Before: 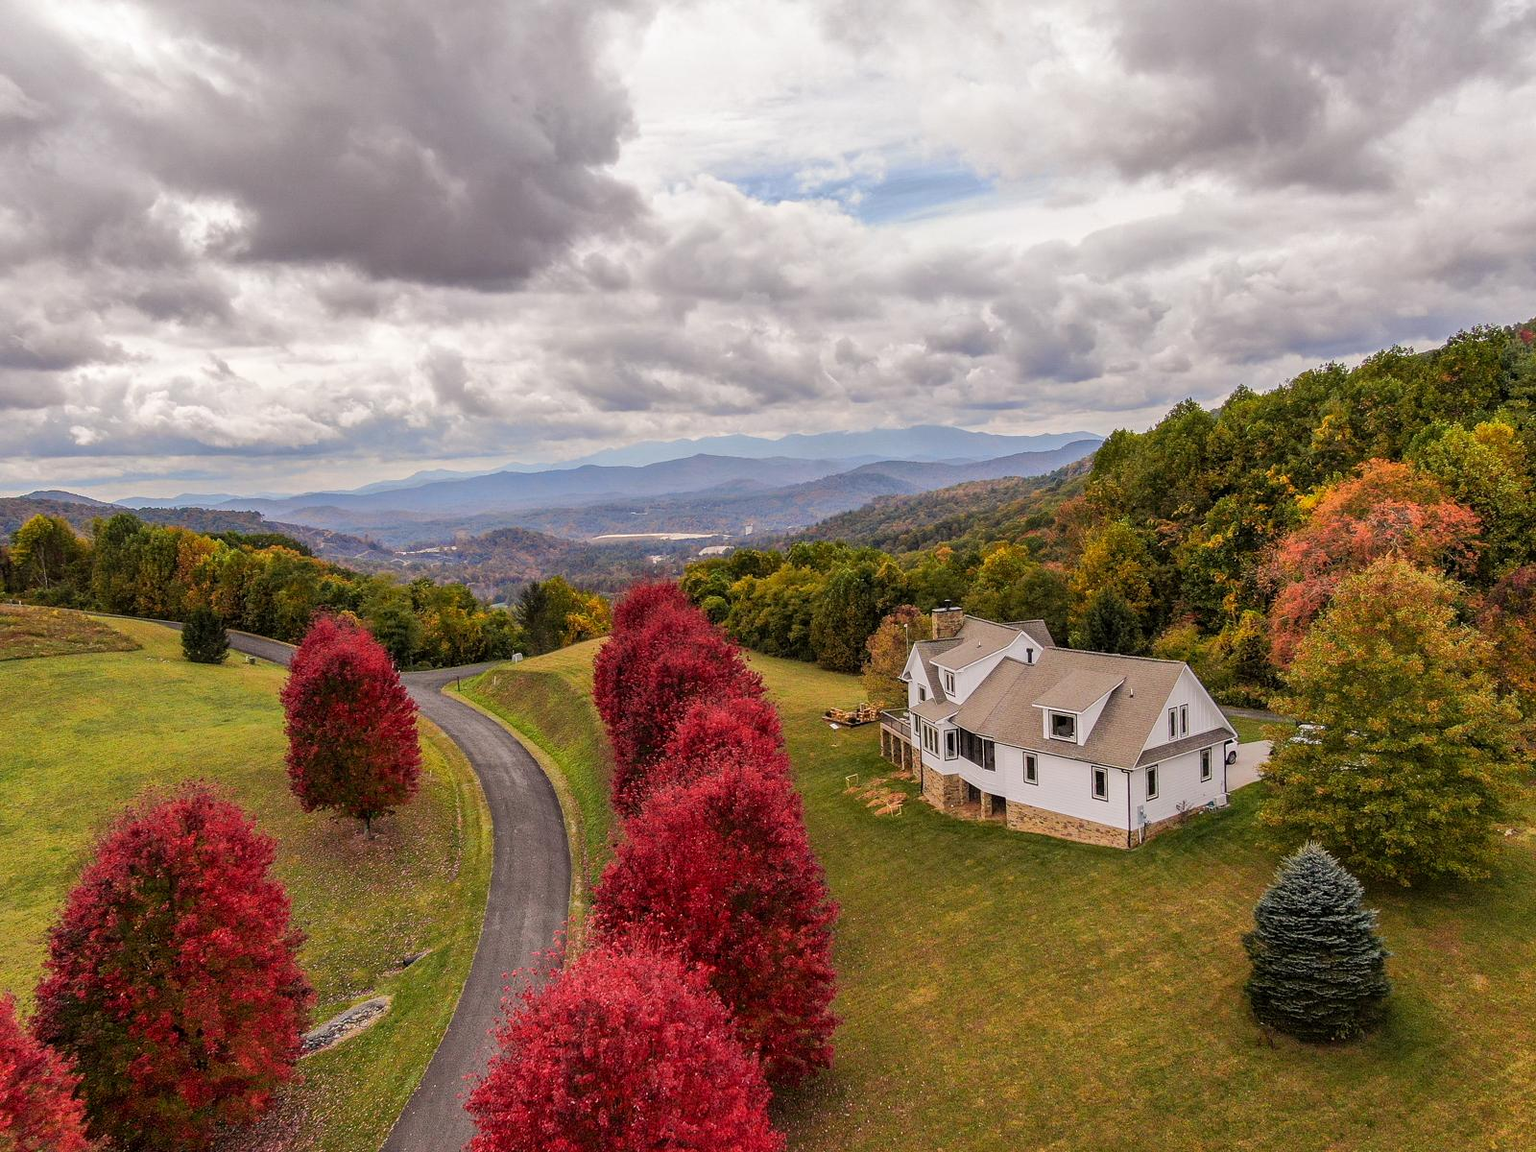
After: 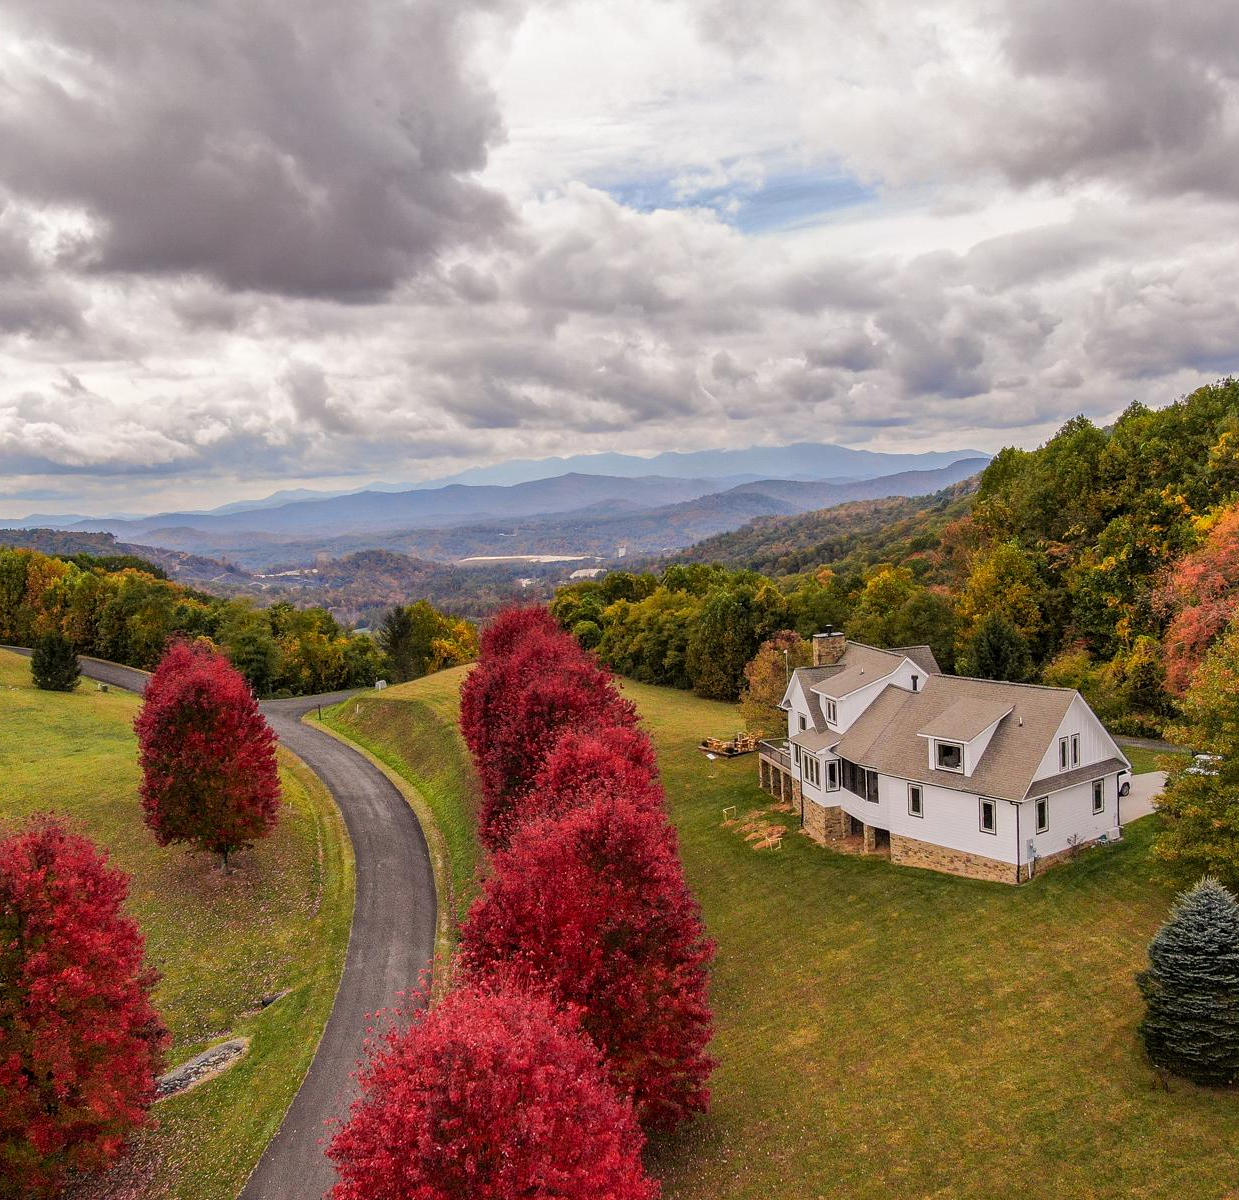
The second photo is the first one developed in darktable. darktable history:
crop: left 9.881%, right 12.631%
